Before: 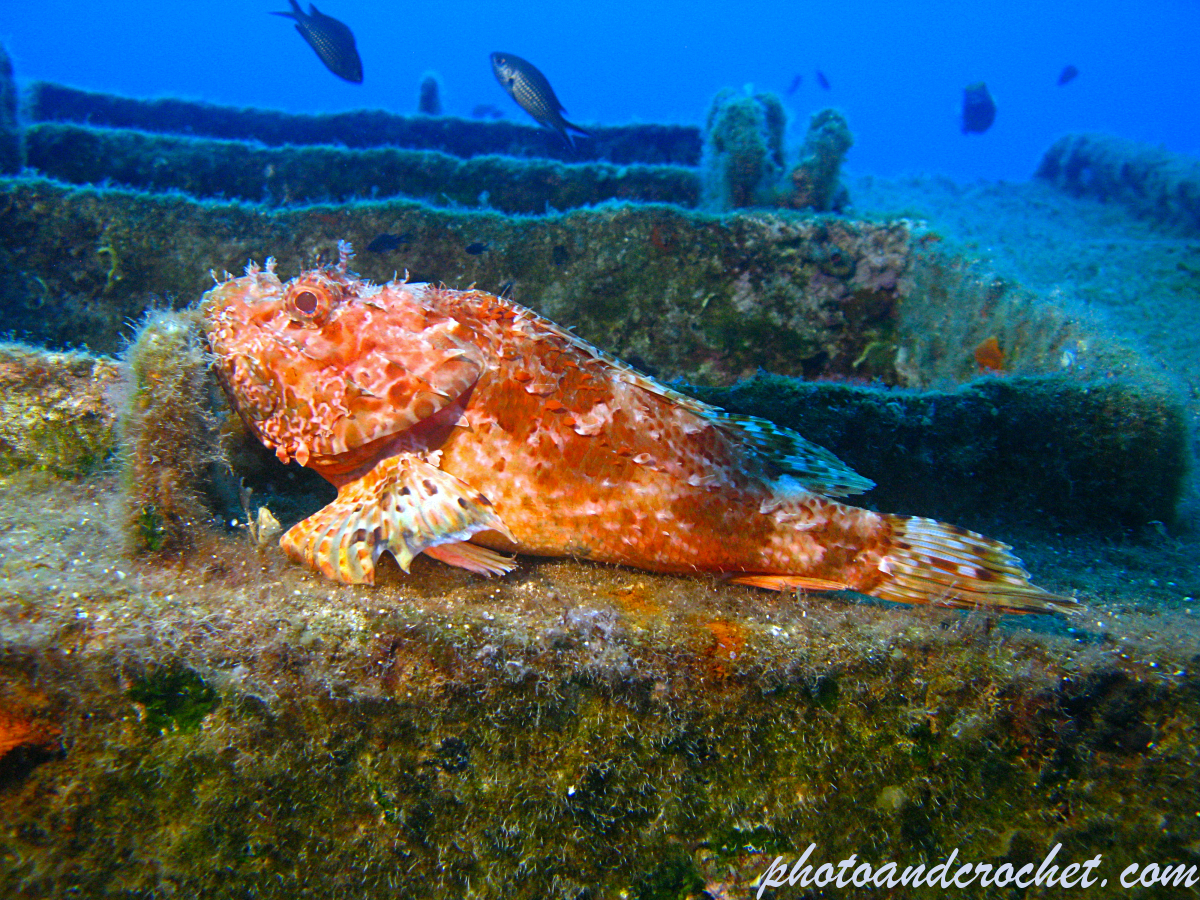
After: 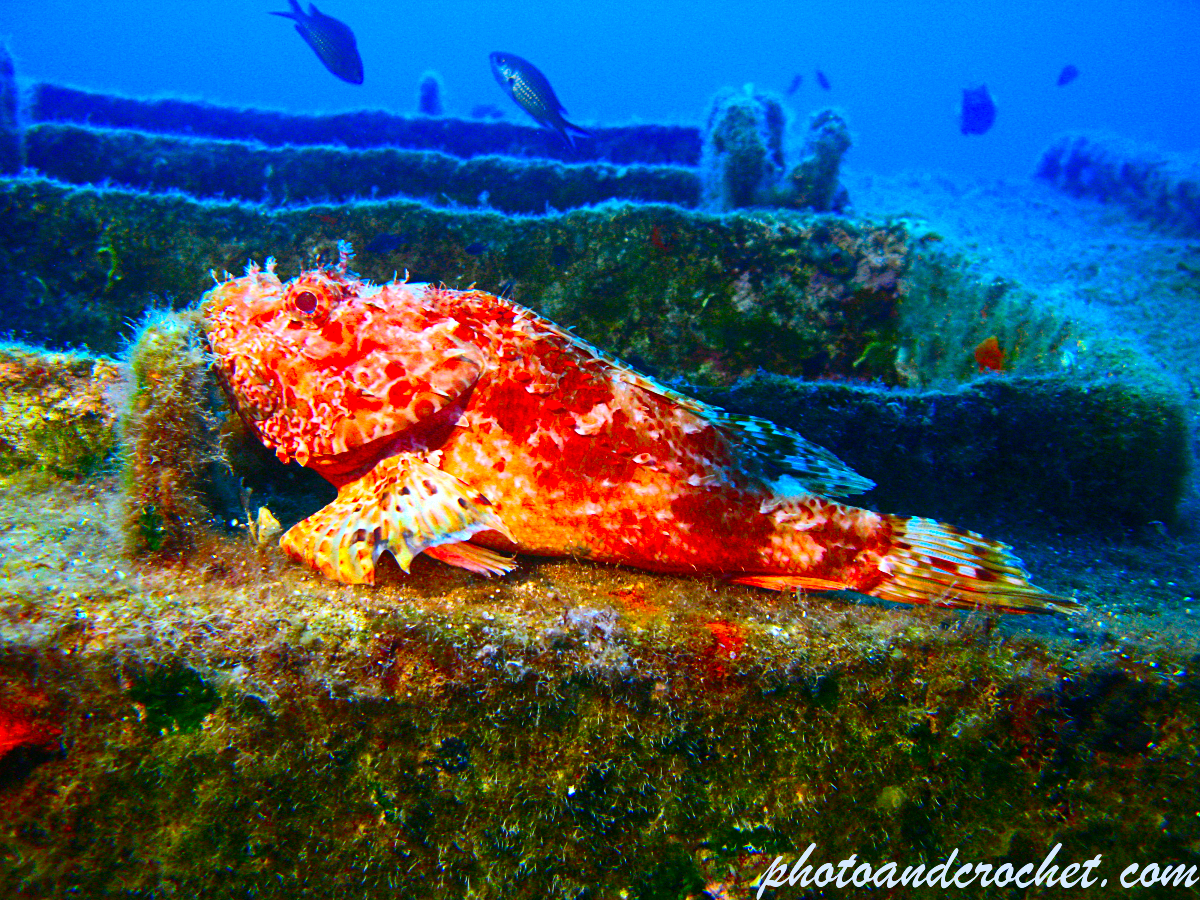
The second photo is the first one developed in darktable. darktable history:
contrast brightness saturation: contrast 0.26, brightness 0.02, saturation 0.87
